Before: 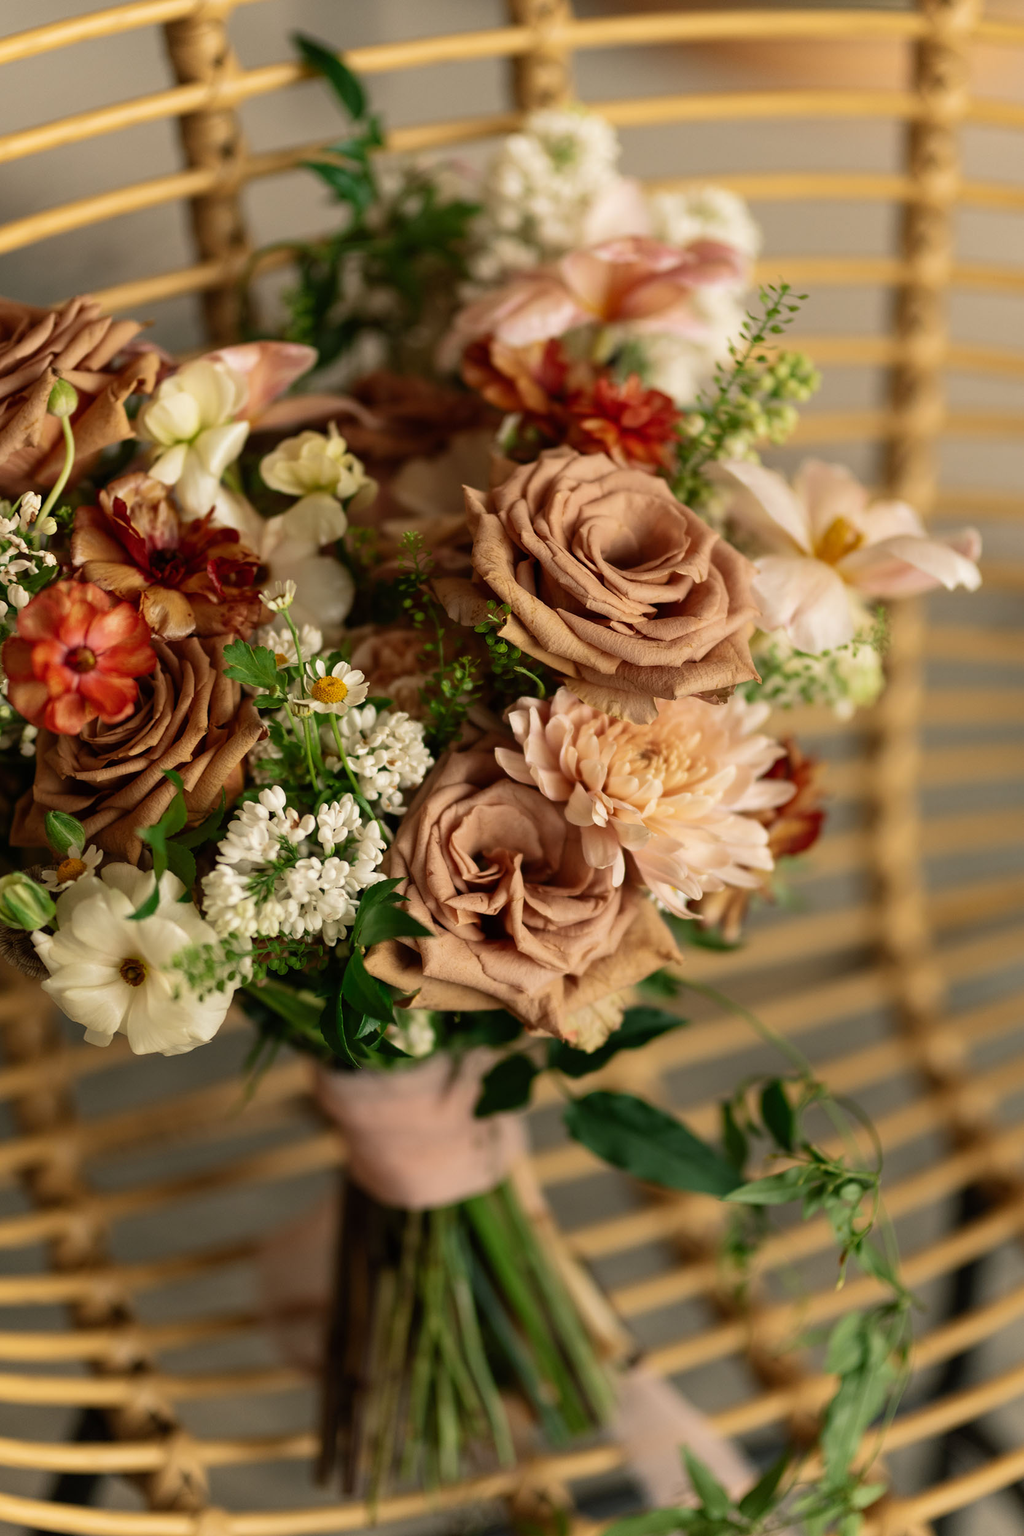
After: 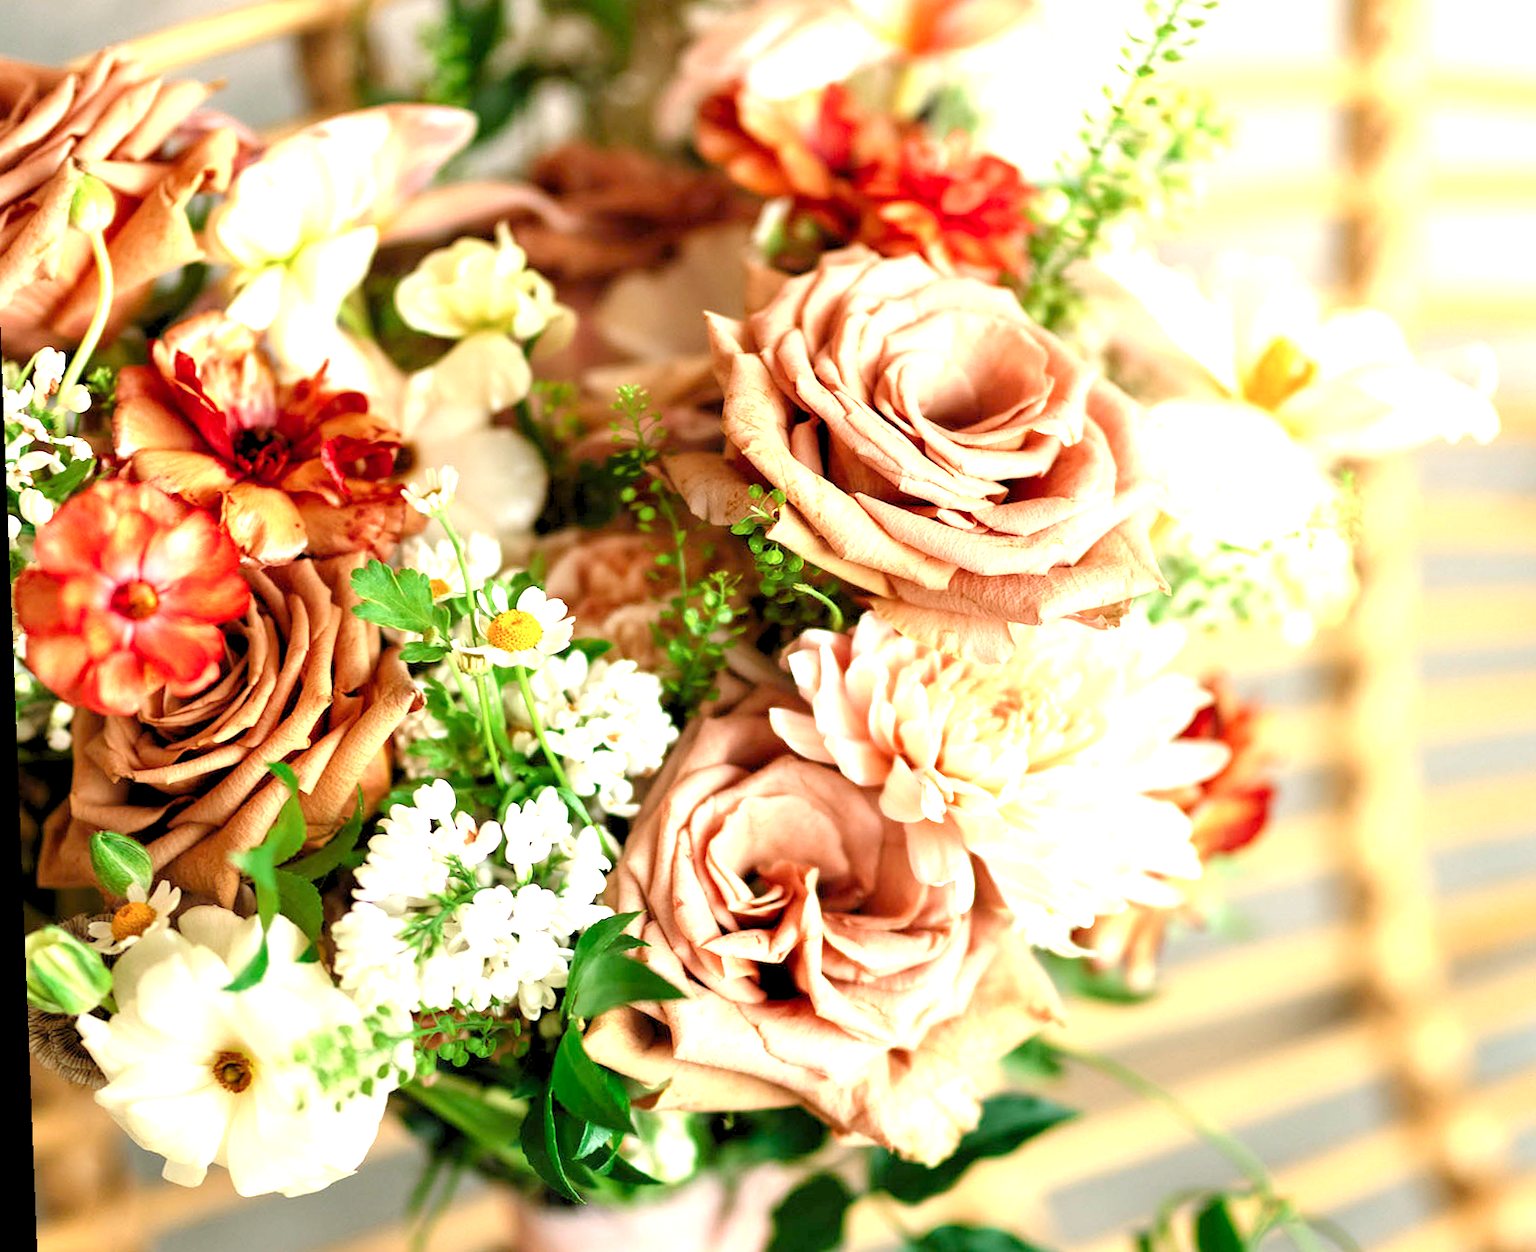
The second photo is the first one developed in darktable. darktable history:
levels: black 3.83%, white 90.64%, levels [0.044, 0.416, 0.908]
color calibration: x 0.37, y 0.382, temperature 4313.32 K
white balance: red 0.988, blue 1.017
crop: left 1.744%, top 19.225%, right 5.069%, bottom 28.357%
rotate and perspective: rotation -2.29°, automatic cropping off
exposure: black level correction 0.001, exposure 1.646 EV, compensate exposure bias true, compensate highlight preservation false
